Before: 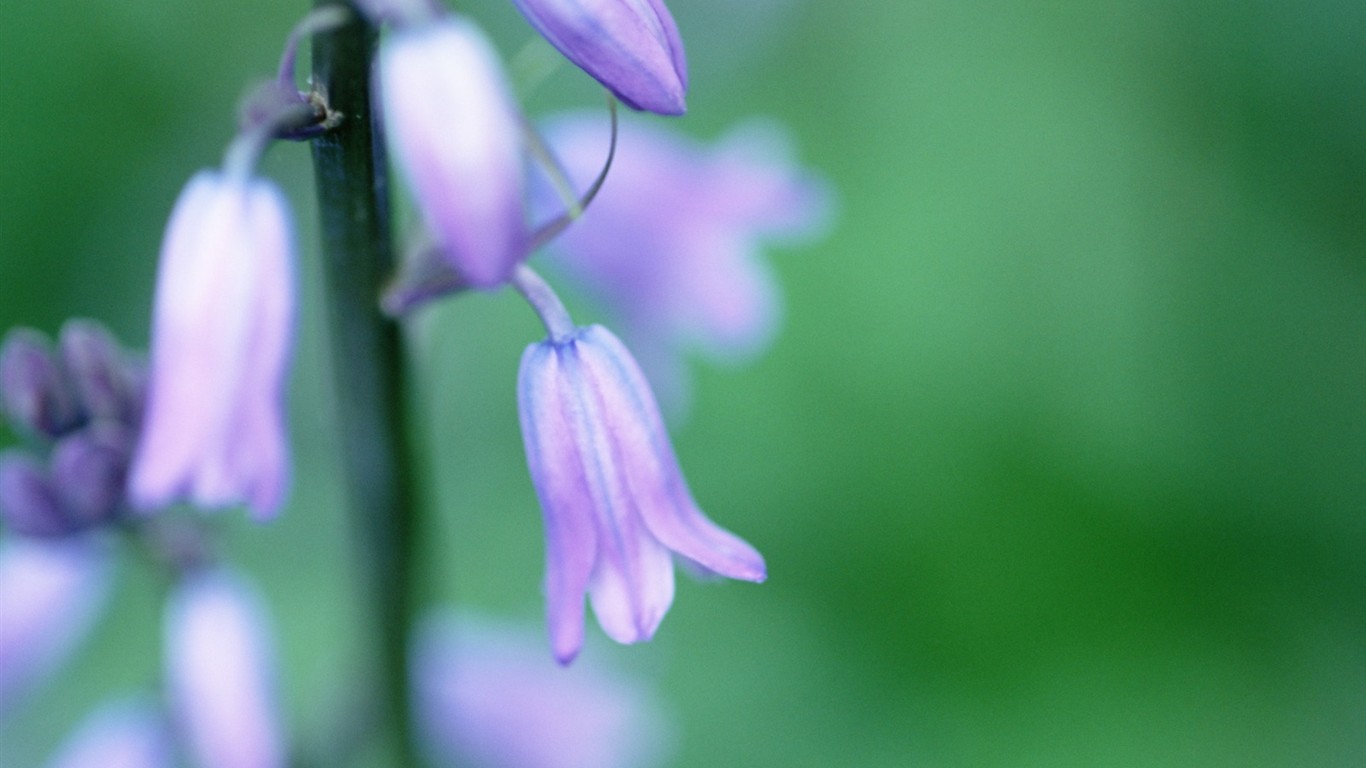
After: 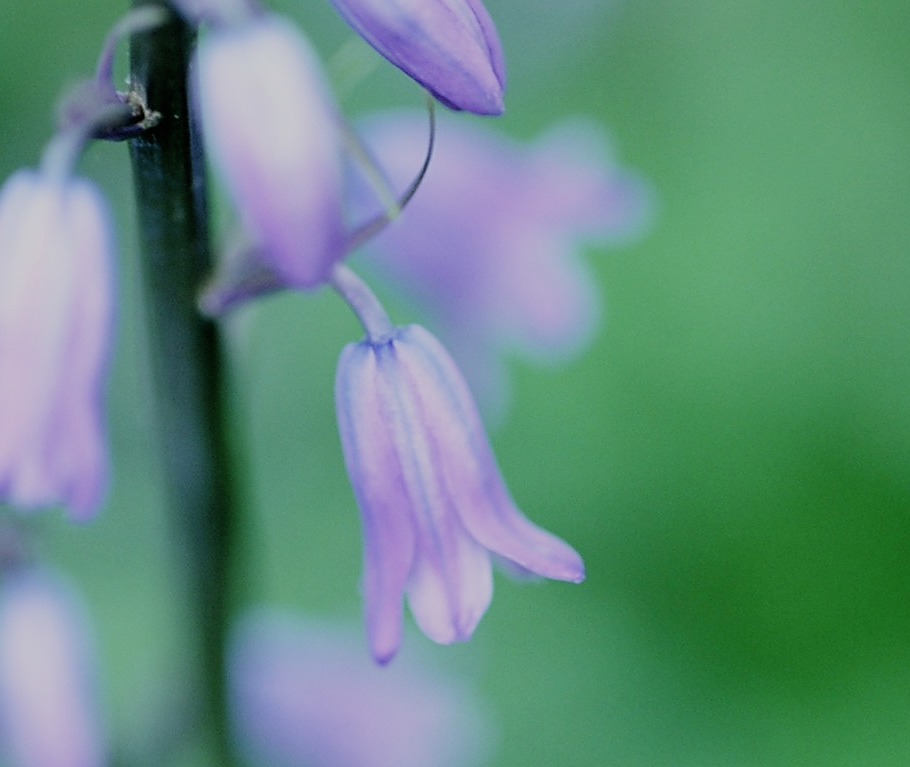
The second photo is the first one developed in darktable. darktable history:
filmic rgb: black relative exposure -7.14 EV, white relative exposure 5.34 EV, threshold 5.98 EV, hardness 3.02, enable highlight reconstruction true
crop and rotate: left 13.396%, right 19.941%
sharpen: radius 1.41, amount 1.241, threshold 0.82
